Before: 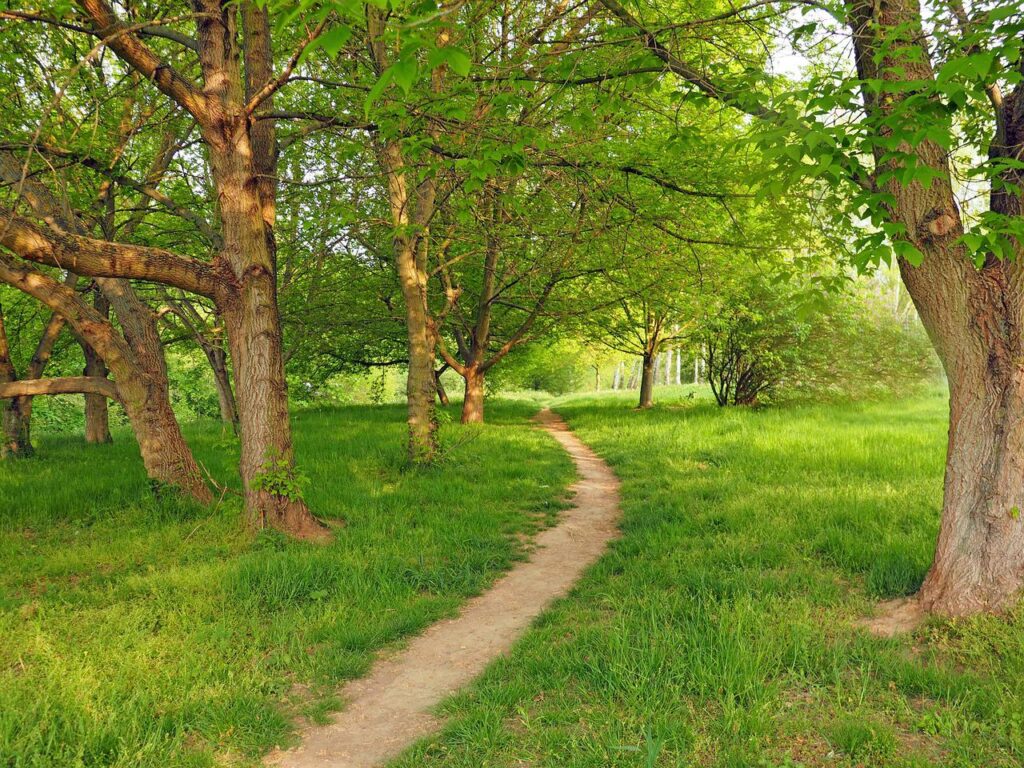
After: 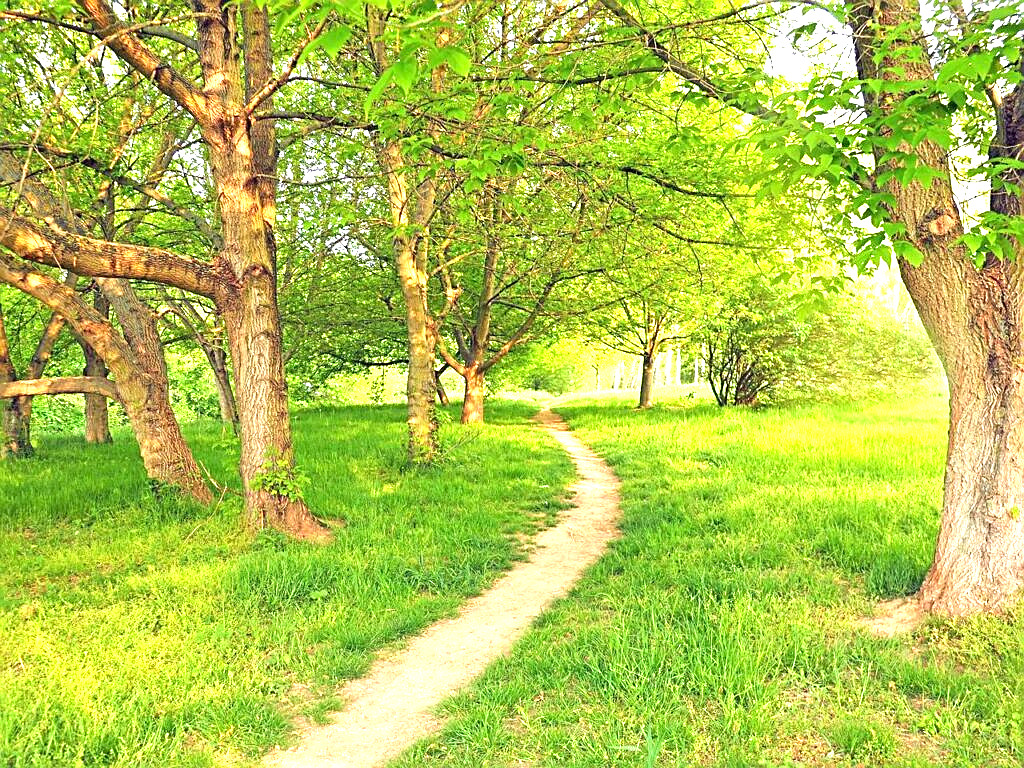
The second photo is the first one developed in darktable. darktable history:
exposure: black level correction 0, exposure 1.55 EV, compensate exposure bias true, compensate highlight preservation false
sharpen: on, module defaults
